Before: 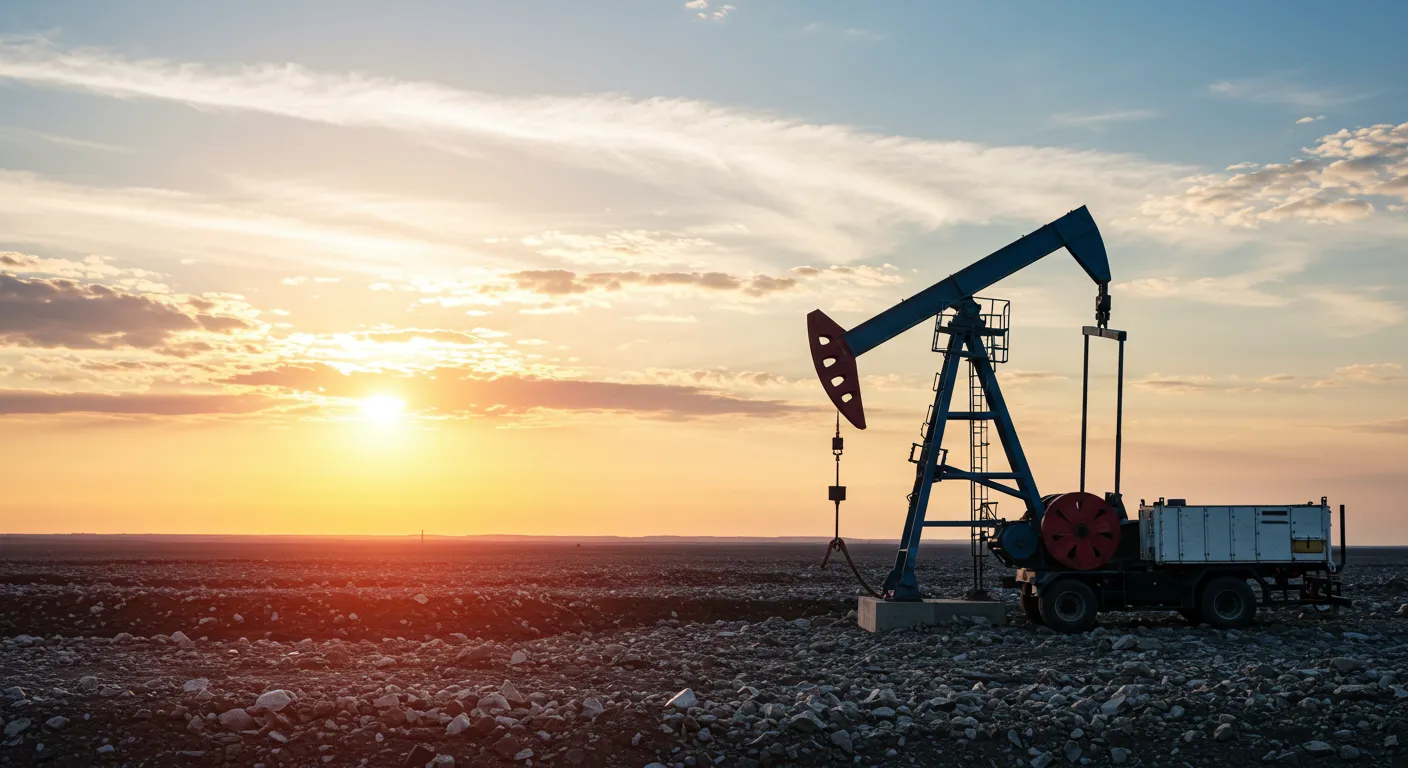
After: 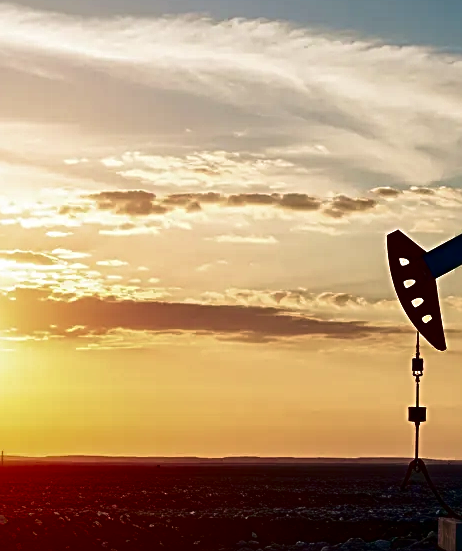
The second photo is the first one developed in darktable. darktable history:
velvia: on, module defaults
sharpen: radius 2.788
contrast brightness saturation: contrast 0.094, brightness -0.595, saturation 0.17
crop and rotate: left 29.873%, top 10.327%, right 37.264%, bottom 17.928%
